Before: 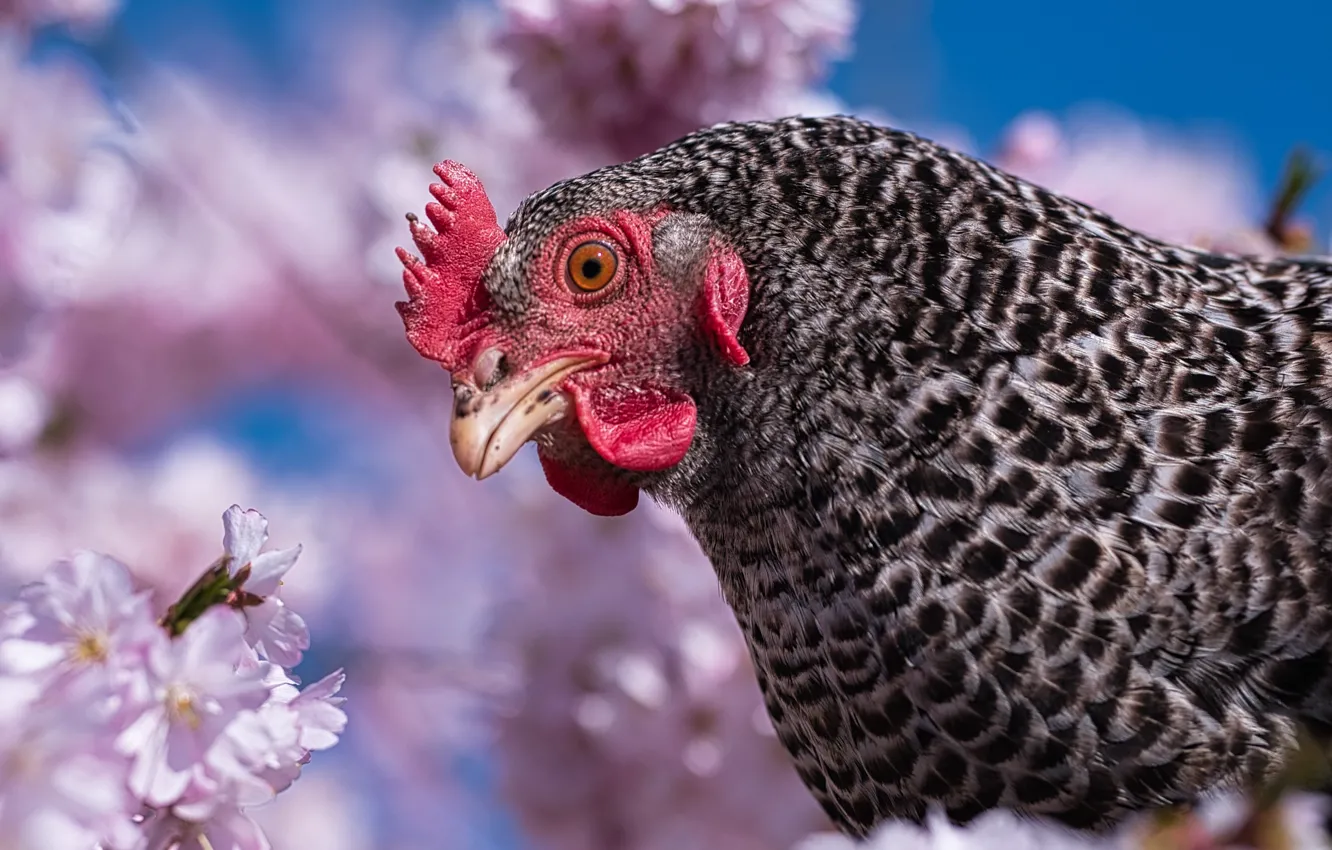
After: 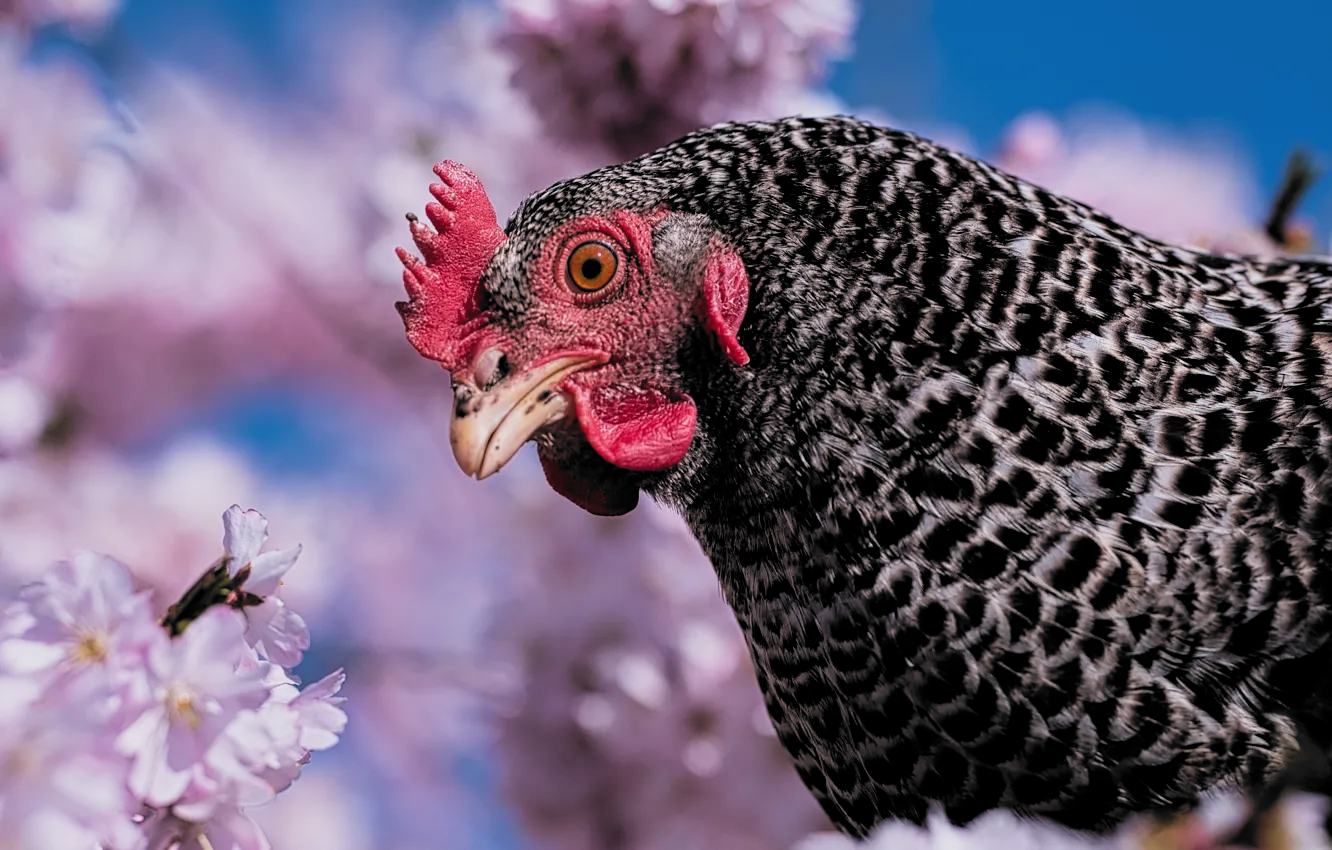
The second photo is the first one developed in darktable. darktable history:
filmic rgb: black relative exposure -5.05 EV, white relative exposure 3.55 EV, hardness 3.17, contrast 1.2, highlights saturation mix -49.18%, color science v6 (2022)
